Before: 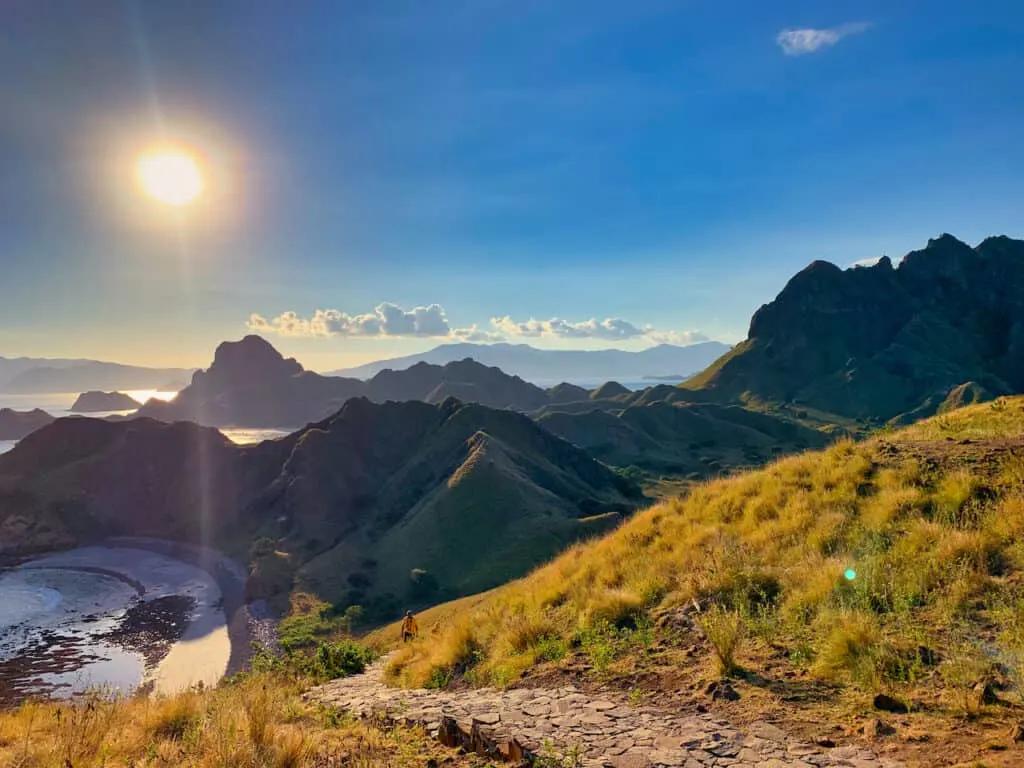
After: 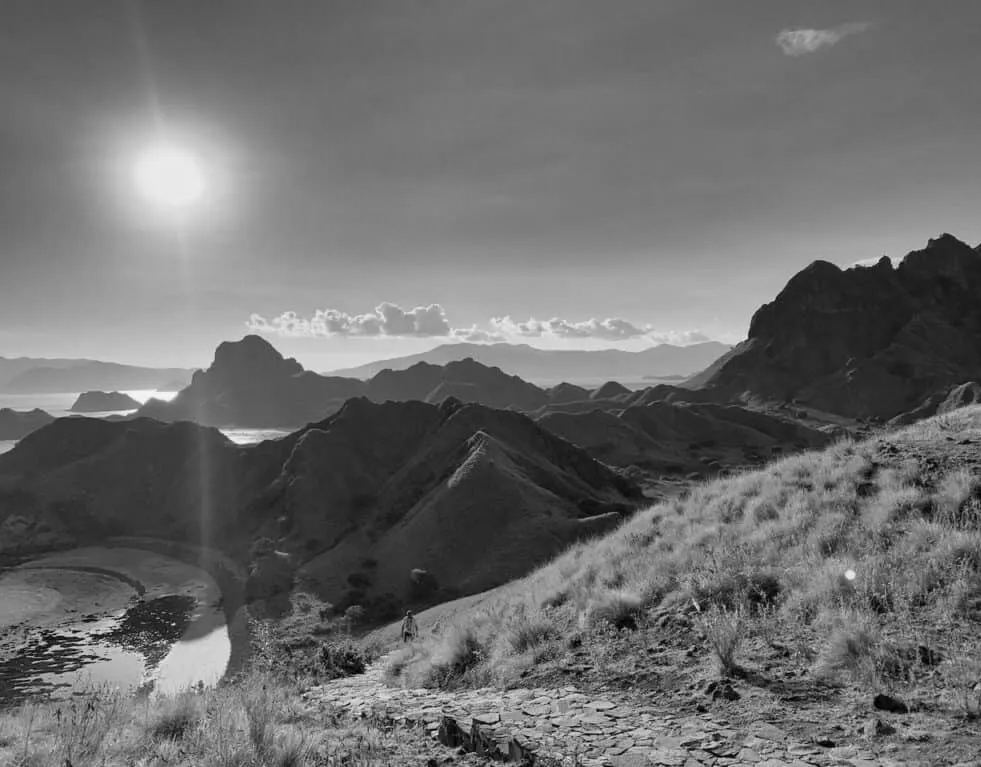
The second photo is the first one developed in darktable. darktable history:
monochrome: a 32, b 64, size 2.3
crop: right 4.126%, bottom 0.031%
white balance: emerald 1
